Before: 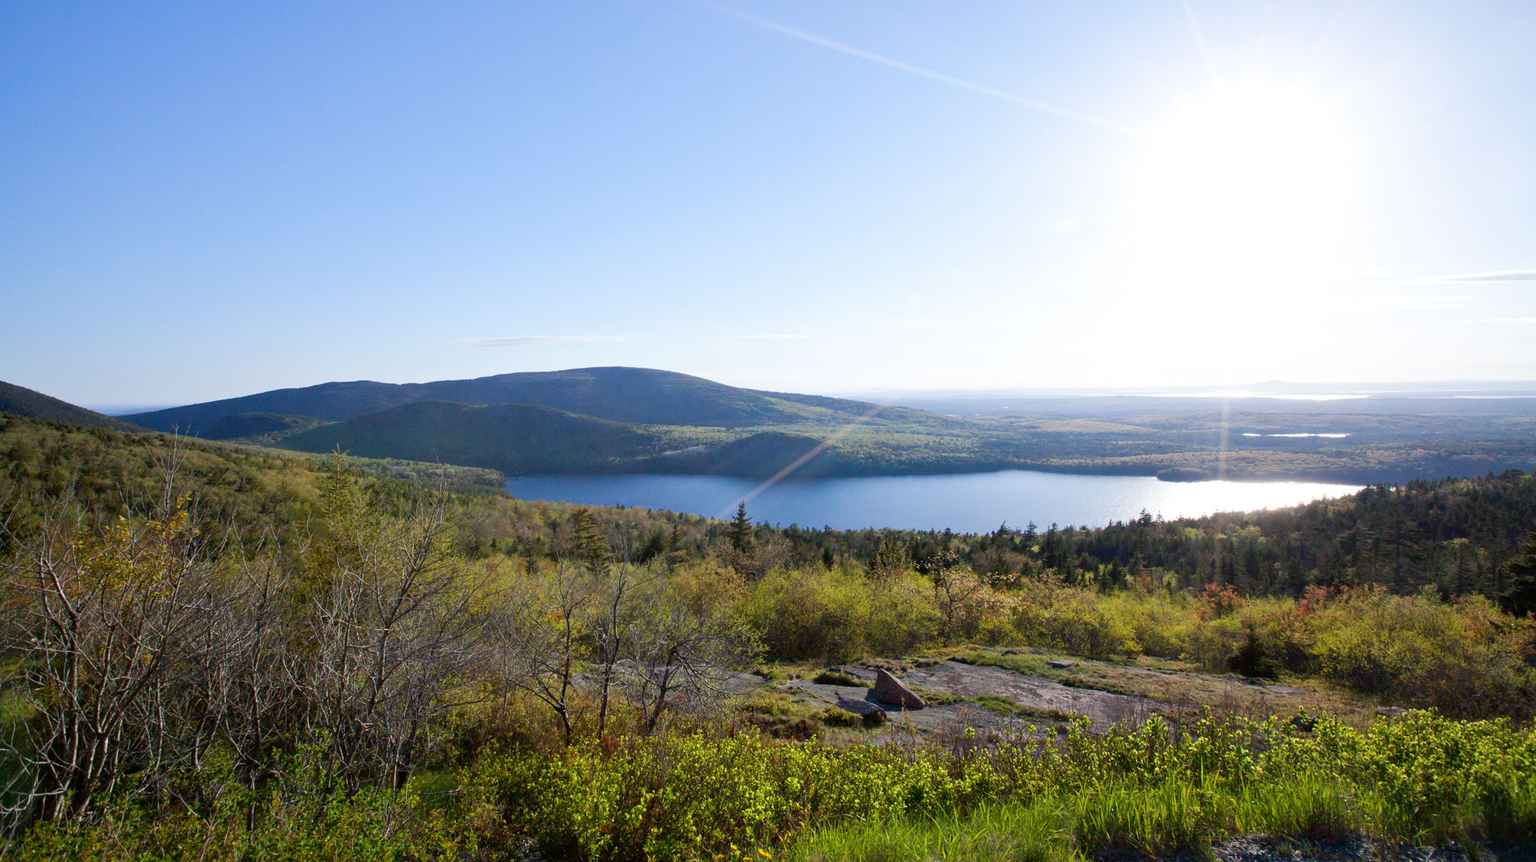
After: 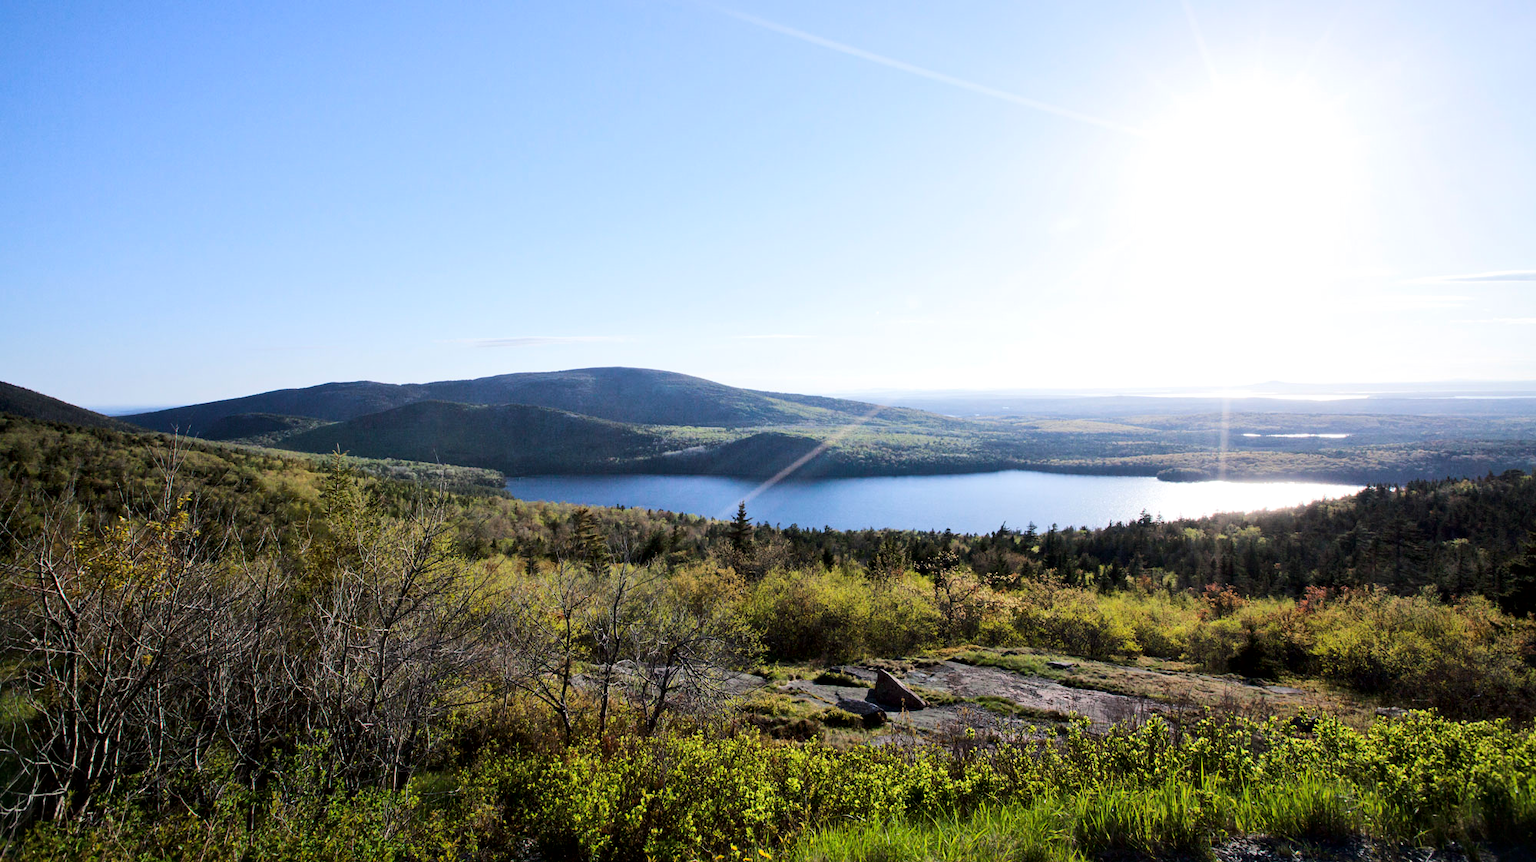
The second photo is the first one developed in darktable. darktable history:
tone curve: curves: ch0 [(0, 0) (0.126, 0.061) (0.338, 0.285) (0.494, 0.518) (0.703, 0.762) (1, 1)]; ch1 [(0, 0) (0.364, 0.322) (0.443, 0.441) (0.5, 0.501) (0.55, 0.578) (1, 1)]; ch2 [(0, 0) (0.44, 0.424) (0.501, 0.499) (0.557, 0.564) (0.613, 0.682) (0.707, 0.746) (1, 1)], color space Lab, linked channels, preserve colors none
local contrast: mode bilateral grid, contrast 19, coarseness 49, detail 129%, midtone range 0.2
